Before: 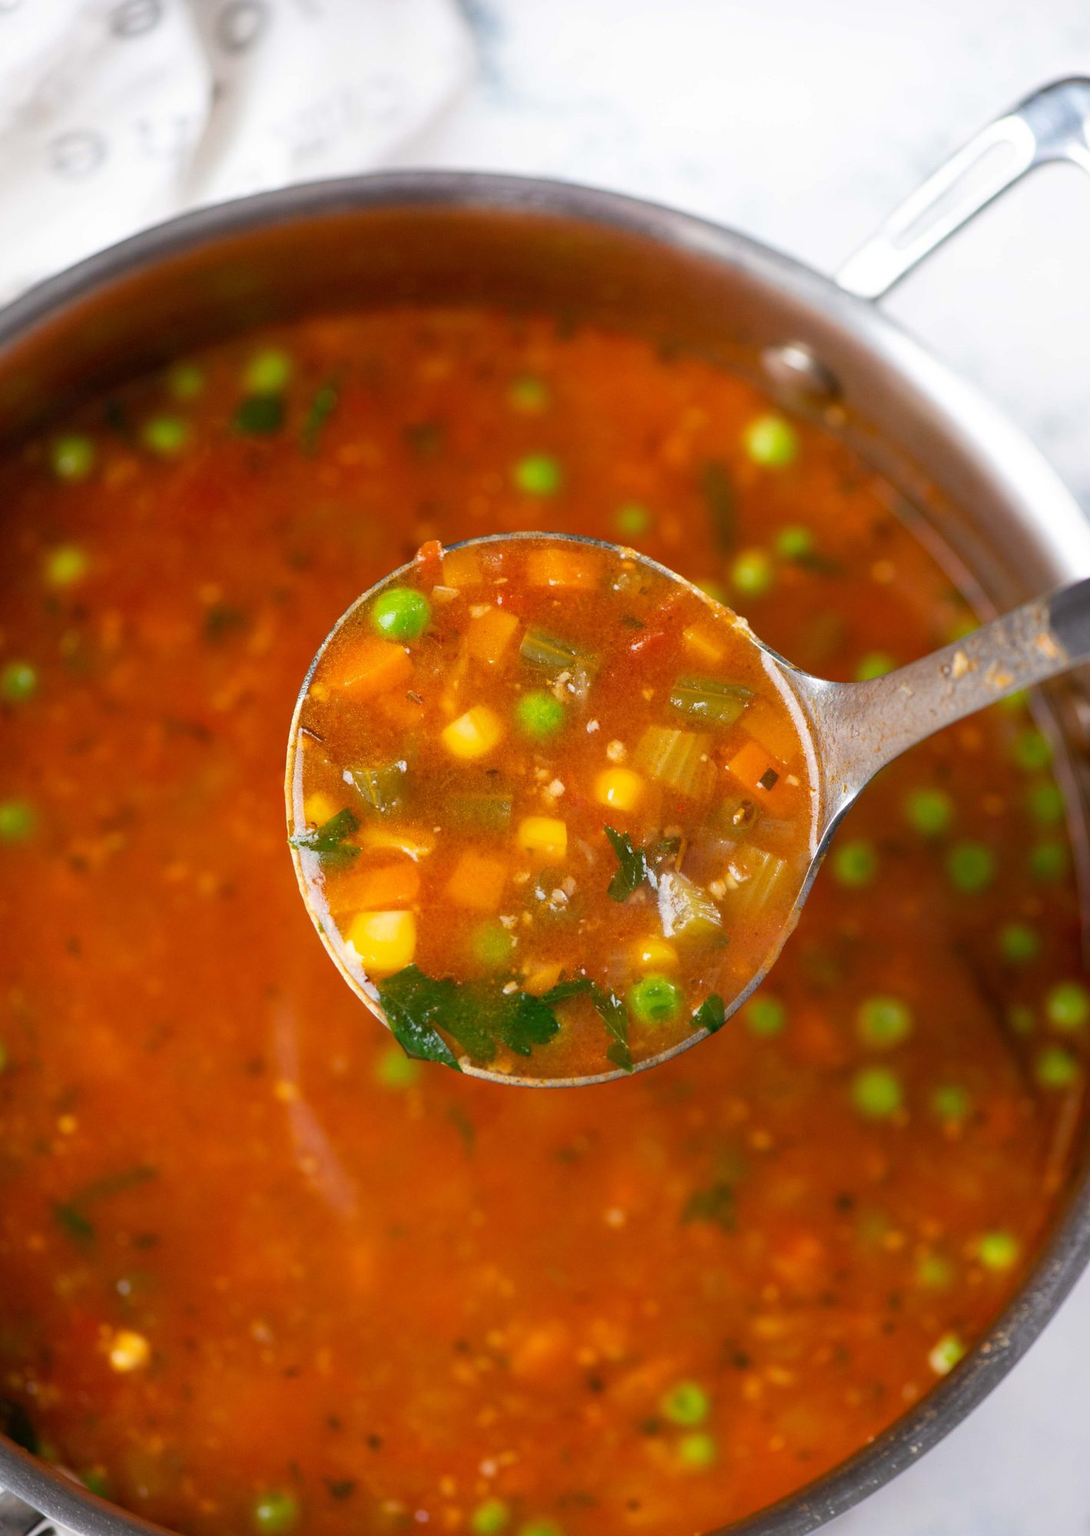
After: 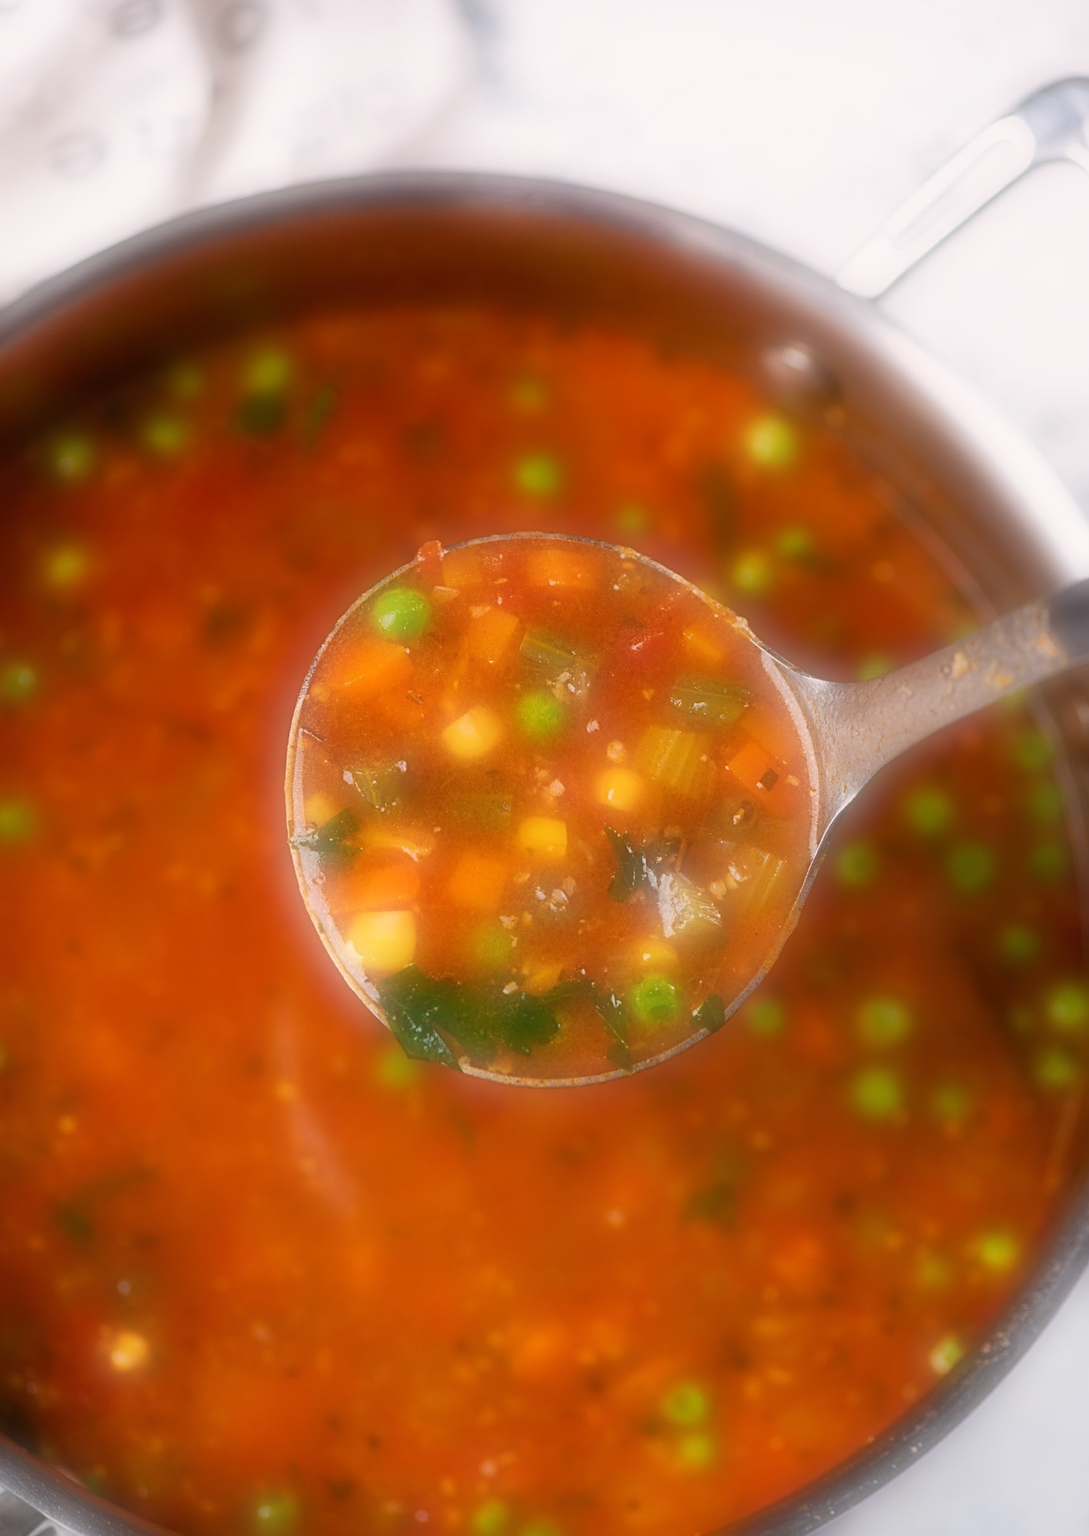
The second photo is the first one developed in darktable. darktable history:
sharpen: radius 3.119
soften: on, module defaults
graduated density: density 0.38 EV, hardness 21%, rotation -6.11°, saturation 32%
